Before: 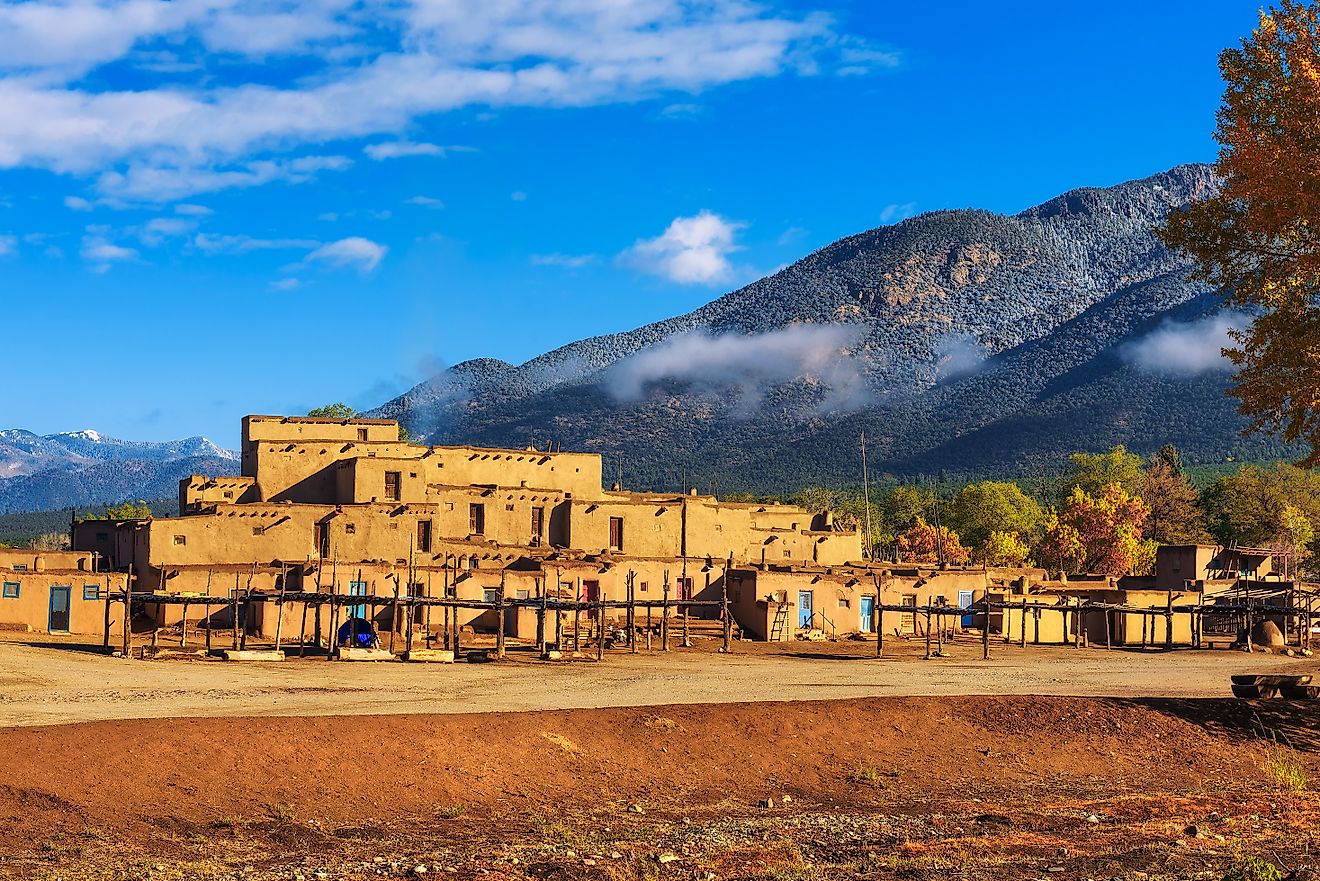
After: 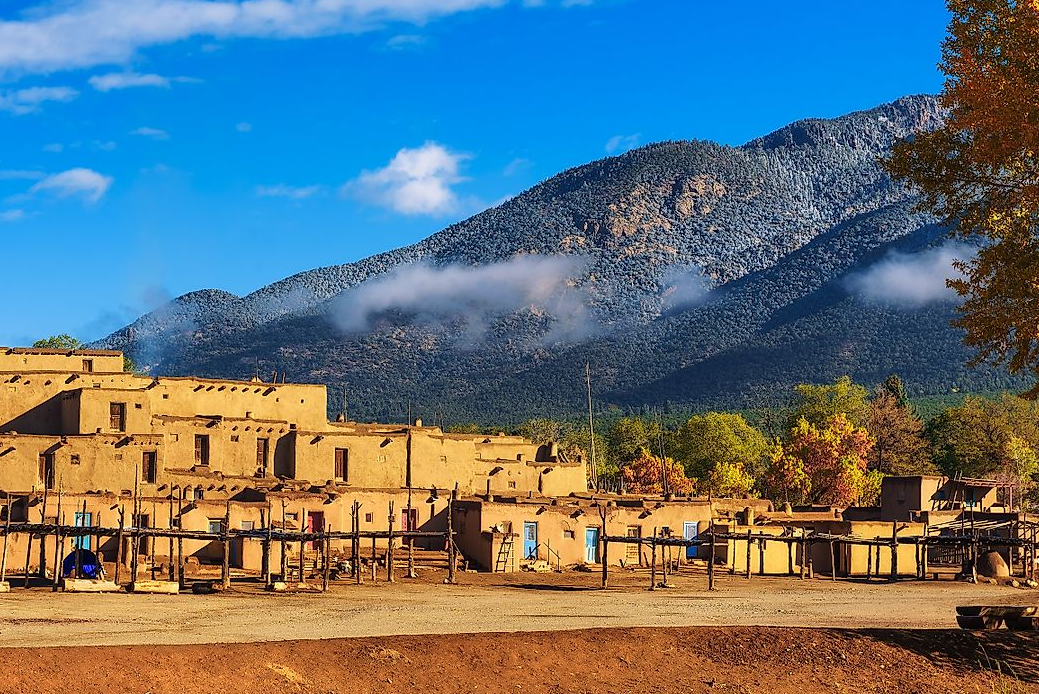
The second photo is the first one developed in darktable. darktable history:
crop and rotate: left 20.846%, top 7.902%, right 0.398%, bottom 13.282%
